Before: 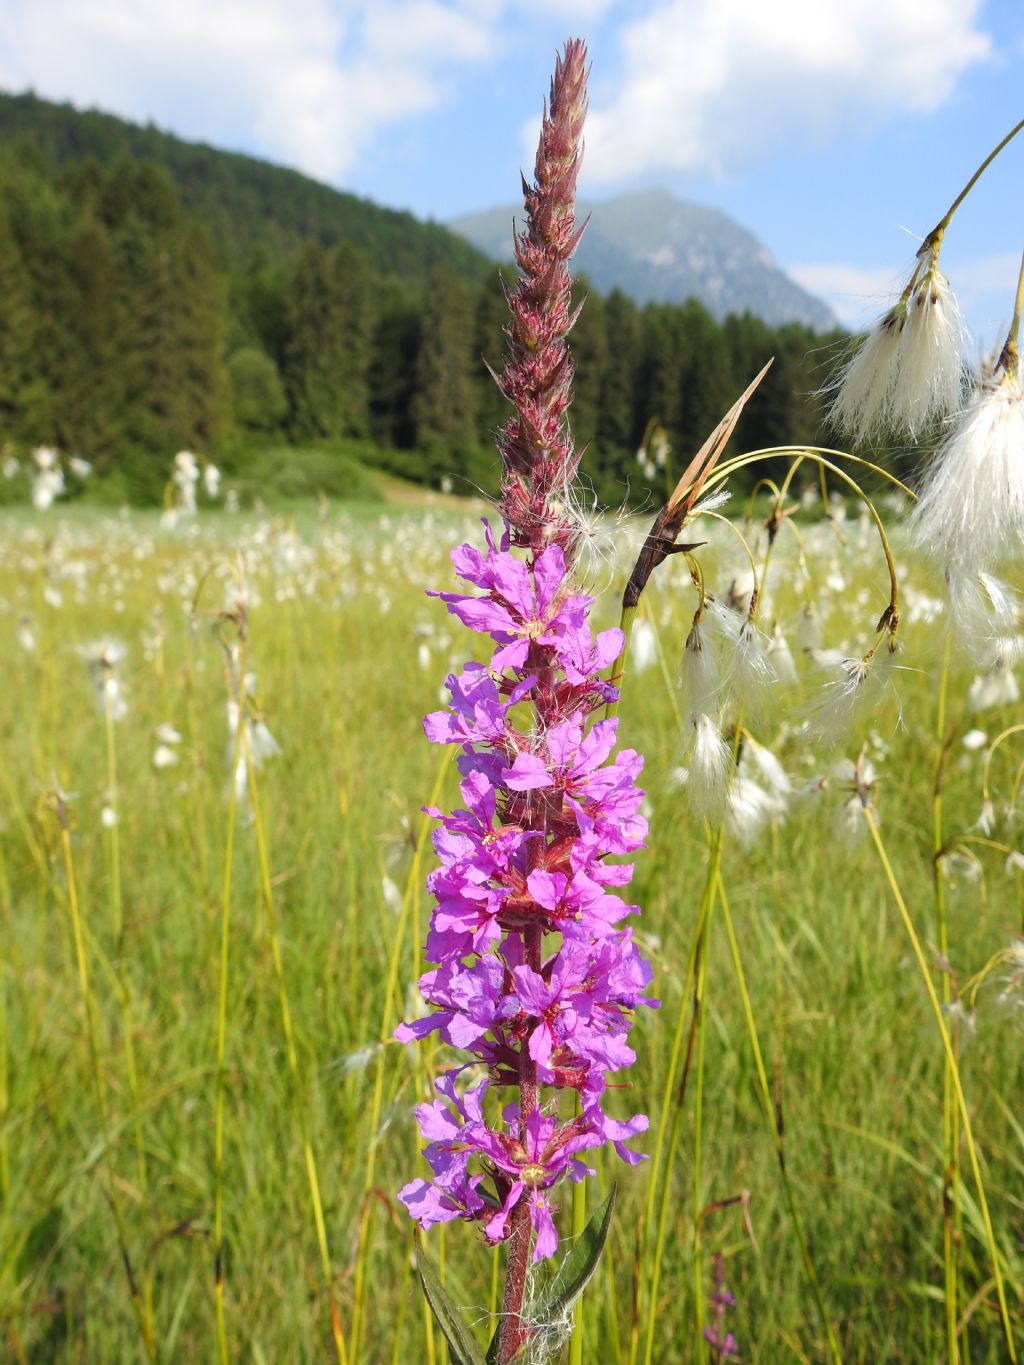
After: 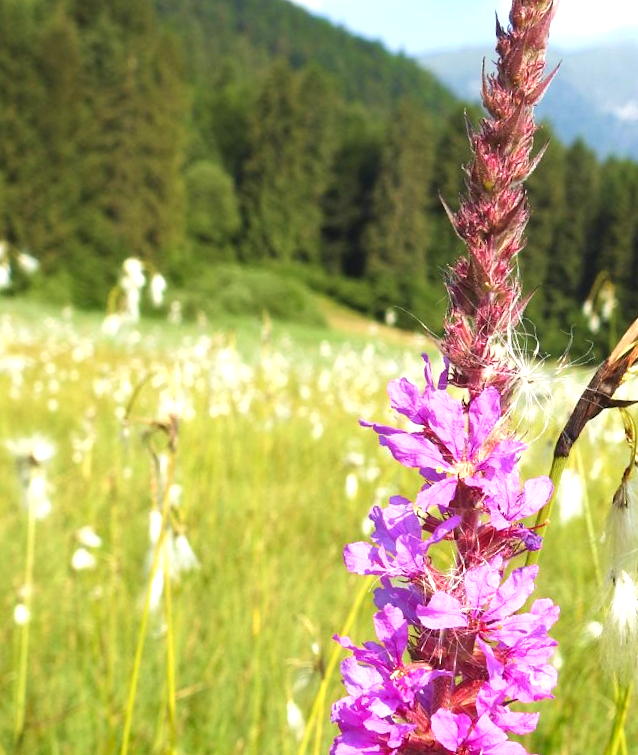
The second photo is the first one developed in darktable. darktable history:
crop and rotate: angle -5.73°, left 2.035%, top 7.01%, right 27.628%, bottom 30.521%
shadows and highlights: shadows 29.6, highlights -30.36, low approximation 0.01, soften with gaussian
exposure: black level correction 0, exposure 0.691 EV, compensate highlight preservation false
velvia: on, module defaults
